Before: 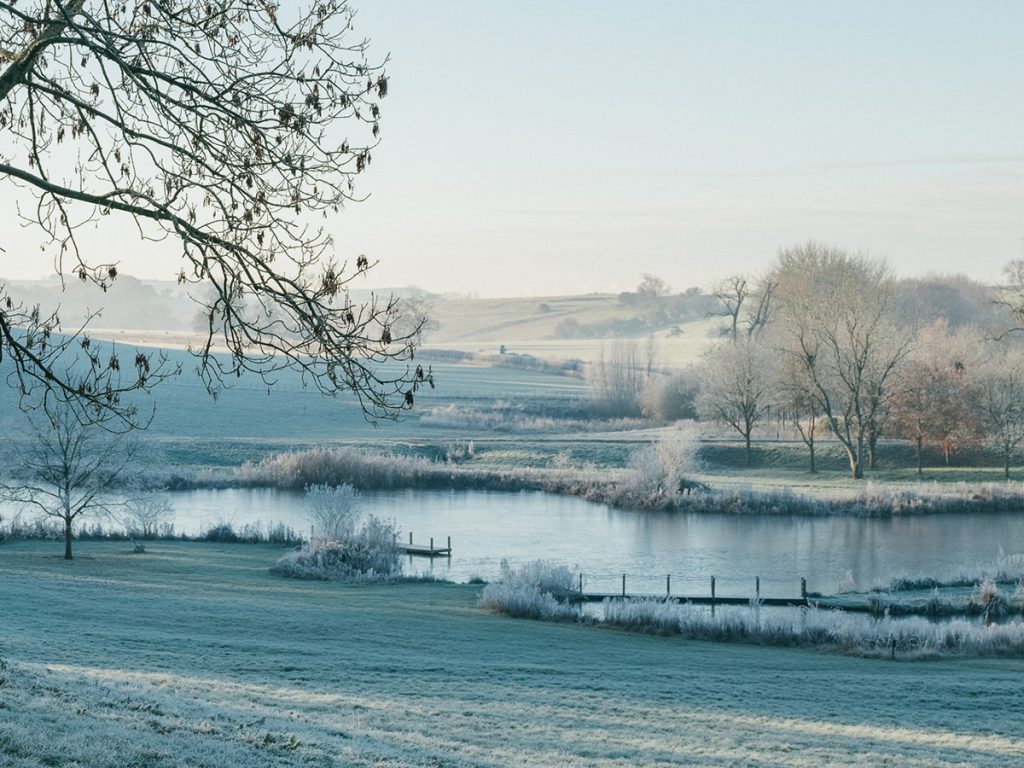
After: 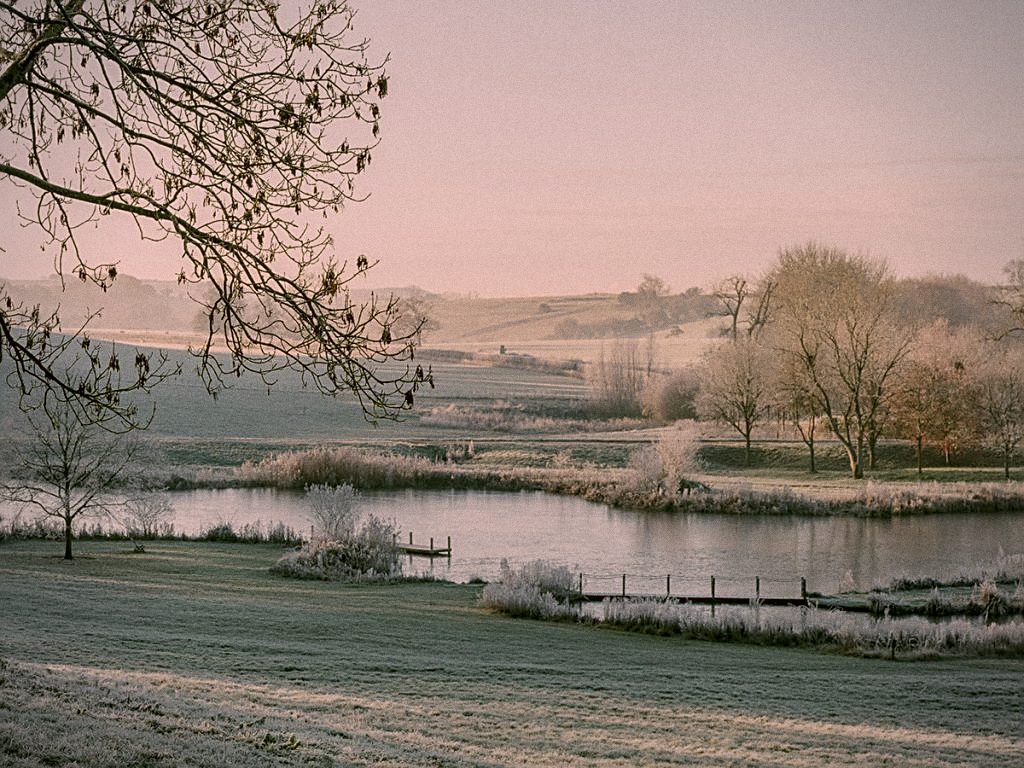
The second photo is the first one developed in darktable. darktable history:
white balance: red 1.066, blue 1.119
color correction: highlights a* 8.98, highlights b* 15.09, shadows a* -0.49, shadows b* 26.52
grain: on, module defaults
local contrast: on, module defaults
exposure: black level correction 0.009, exposure -0.637 EV, compensate highlight preservation false
levels: mode automatic
vignetting: fall-off radius 60.92%
sharpen: amount 0.6
